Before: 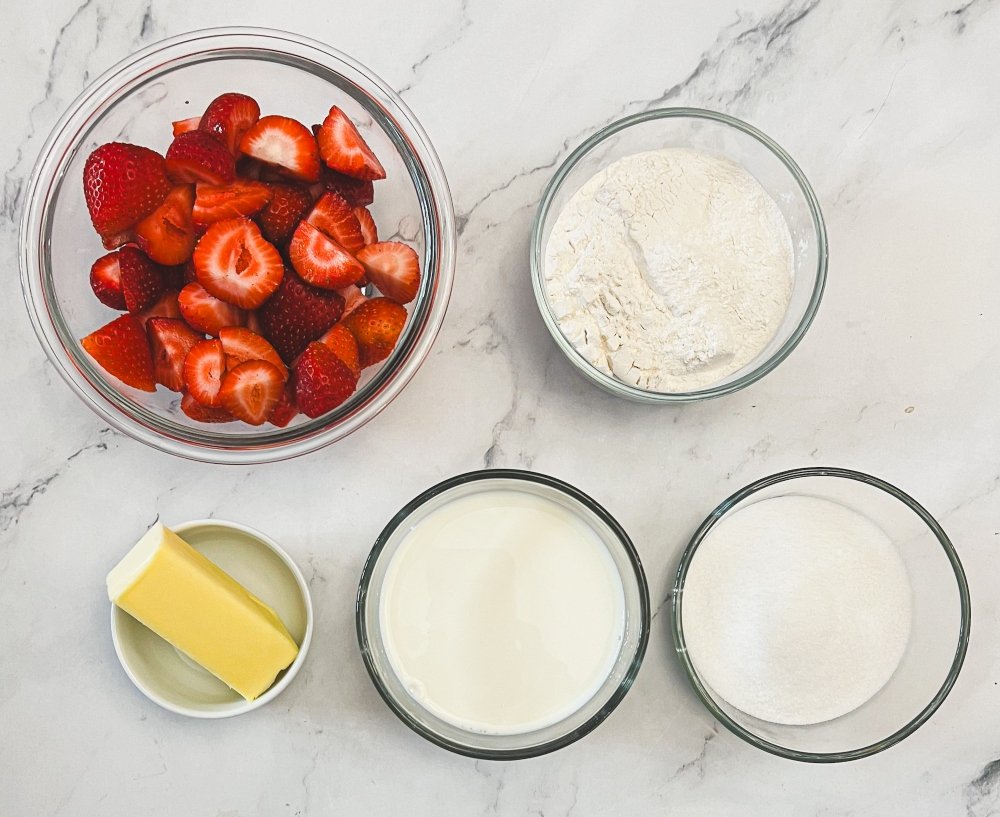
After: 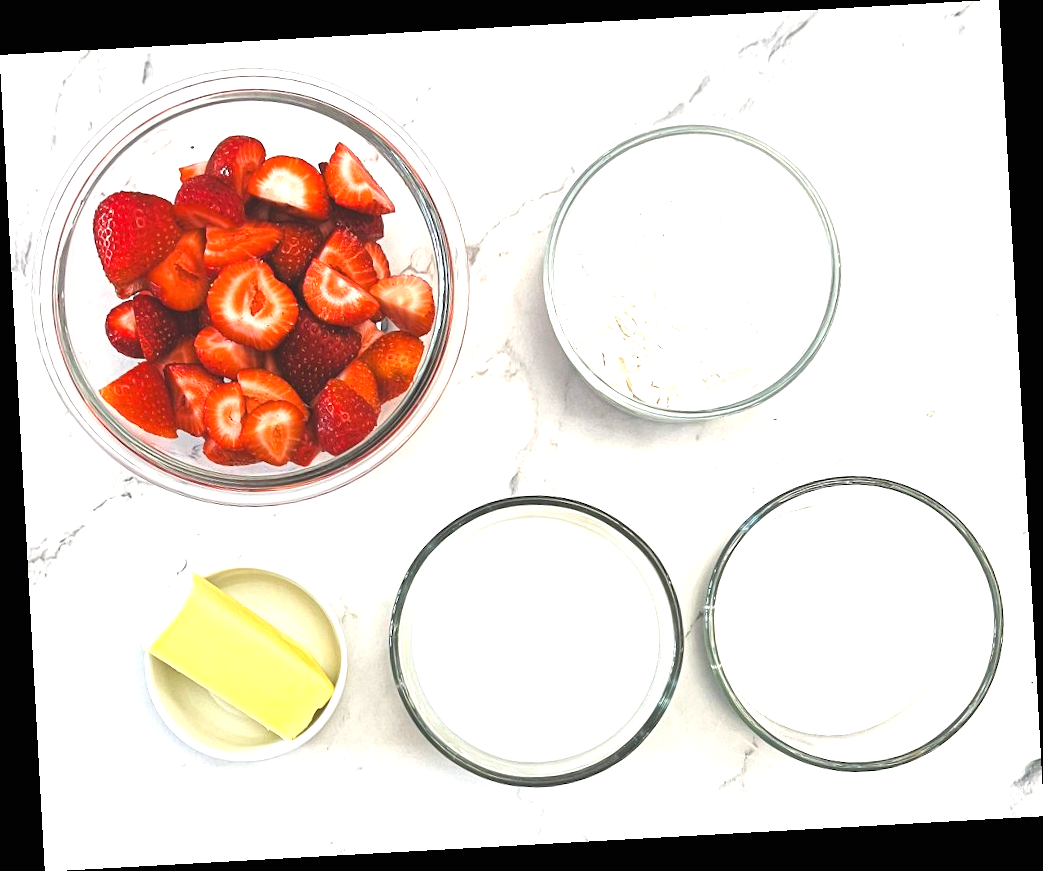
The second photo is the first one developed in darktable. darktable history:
exposure: black level correction 0, exposure 1.015 EV, compensate exposure bias true, compensate highlight preservation false
rotate and perspective: rotation -3.18°, automatic cropping off
